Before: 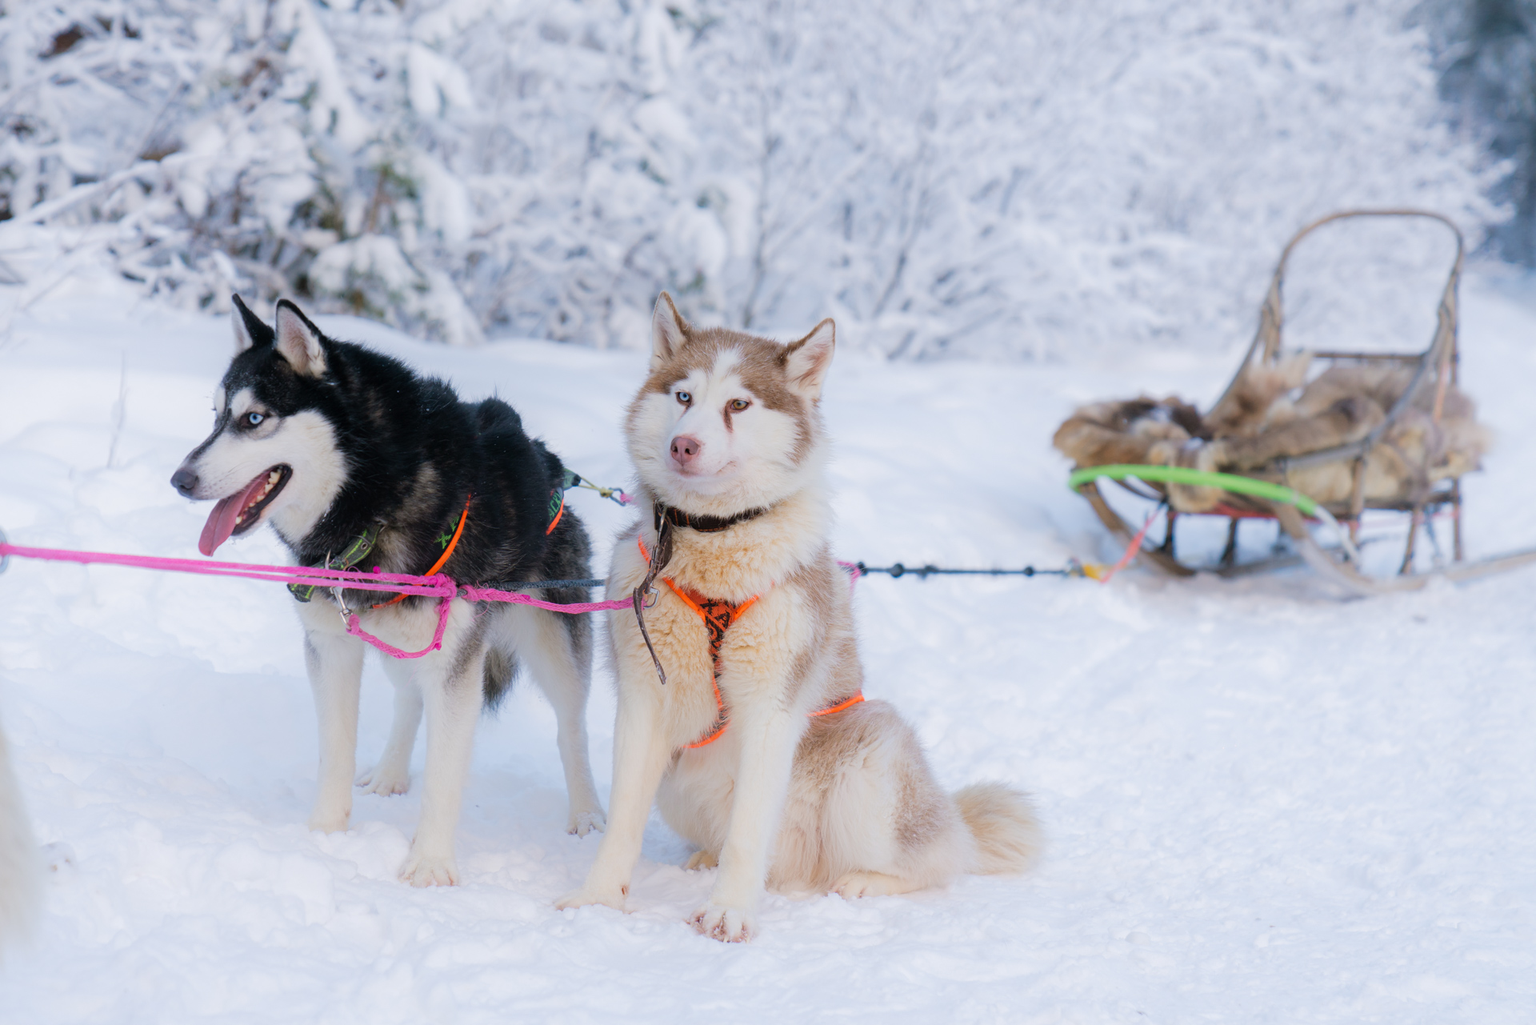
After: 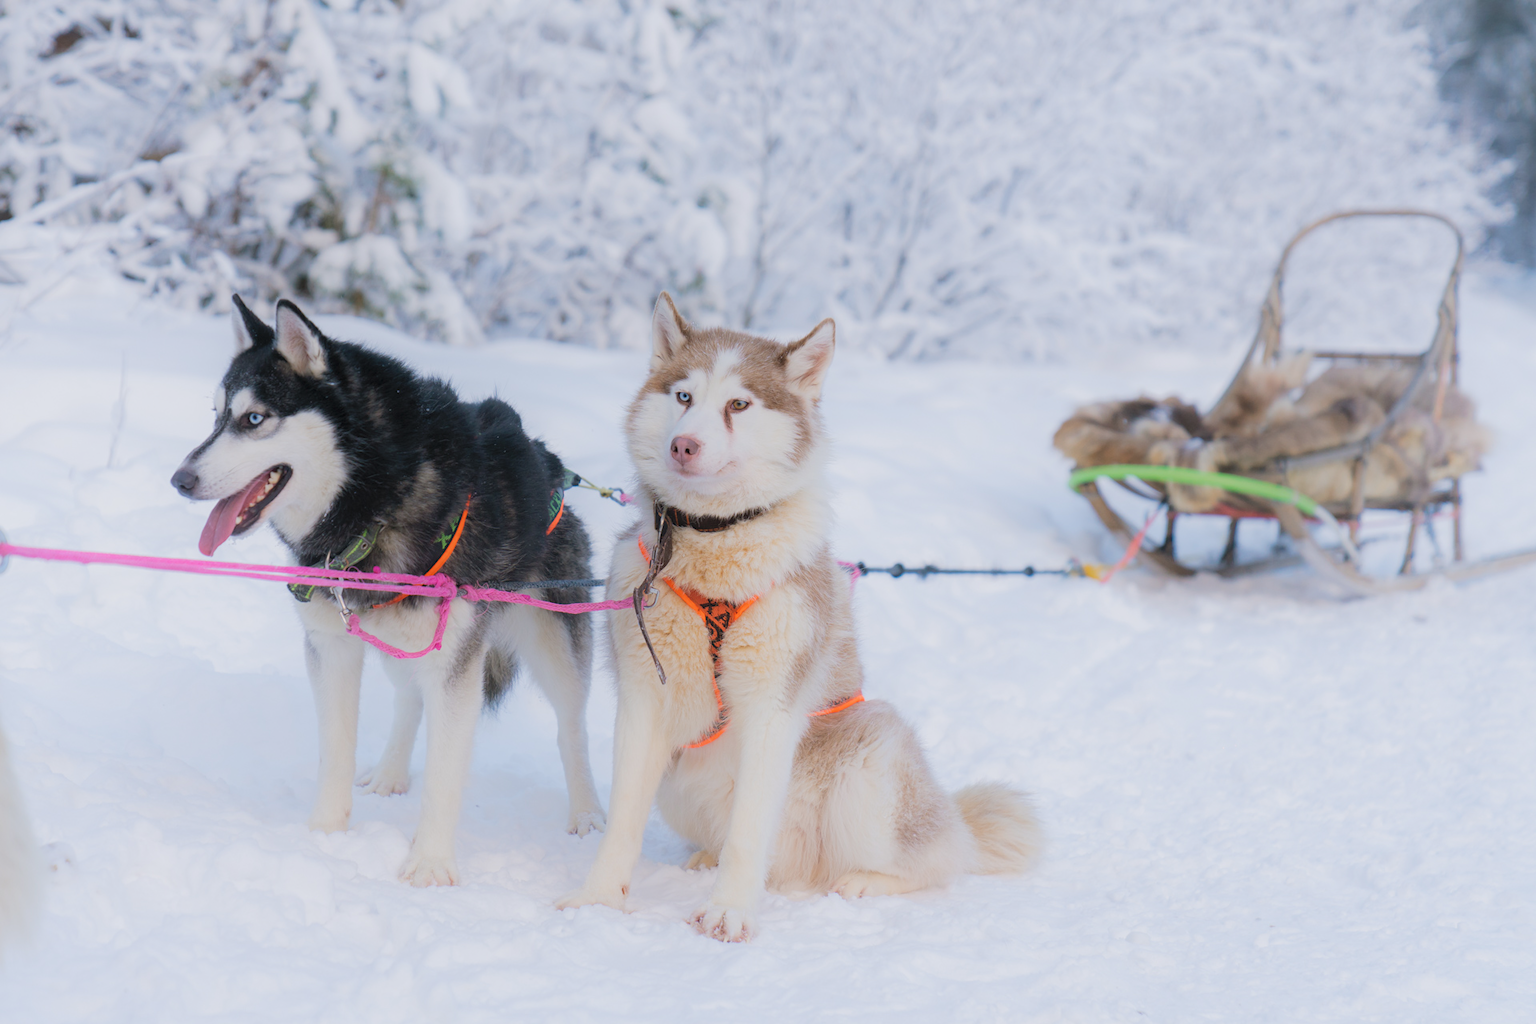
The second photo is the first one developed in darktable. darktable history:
vignetting: fall-off radius 81.09%, brightness 0.034, saturation 0
tone equalizer: -8 EV 0.284 EV, -7 EV 0.416 EV, -6 EV 0.41 EV, -5 EV 0.245 EV, -3 EV -0.259 EV, -2 EV -0.437 EV, -1 EV -0.431 EV, +0 EV -0.277 EV
contrast brightness saturation: brightness 0.142
